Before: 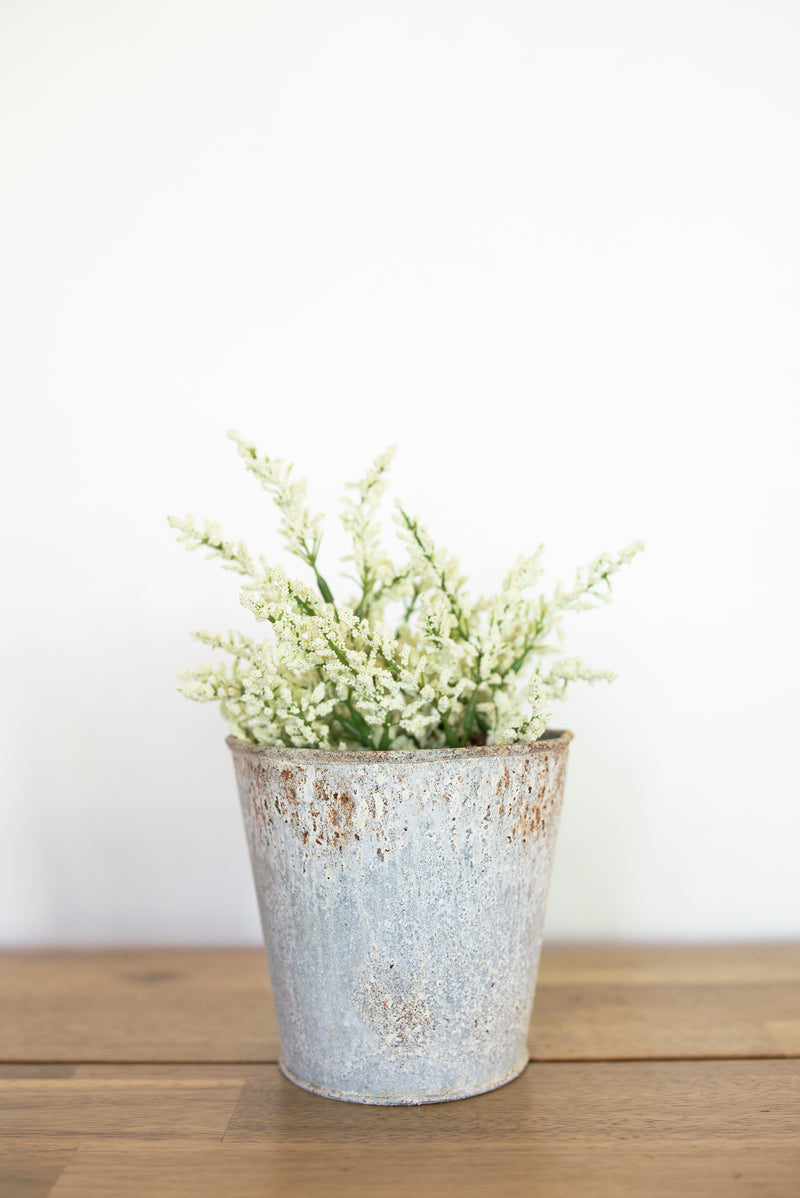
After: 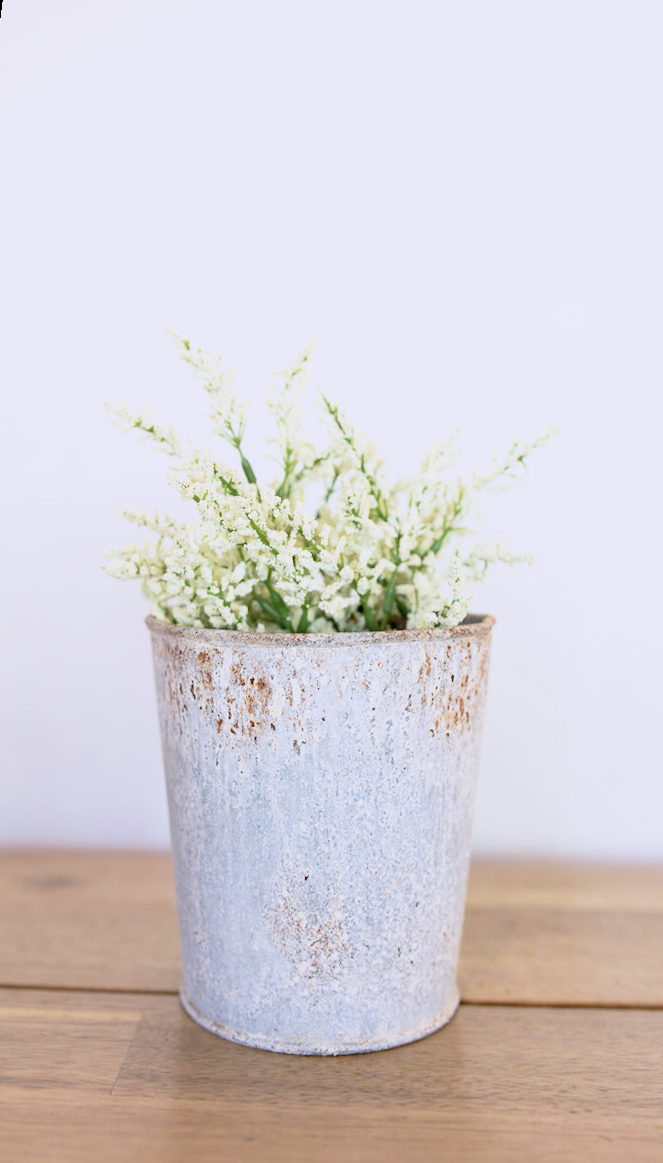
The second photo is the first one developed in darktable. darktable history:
white balance: red 1.004, blue 1.096
exposure: black level correction 0.001, exposure 0.5 EV, compensate exposure bias true, compensate highlight preservation false
rotate and perspective: rotation 0.72°, lens shift (vertical) -0.352, lens shift (horizontal) -0.051, crop left 0.152, crop right 0.859, crop top 0.019, crop bottom 0.964
filmic rgb: black relative exposure -8.15 EV, white relative exposure 3.76 EV, hardness 4.46
